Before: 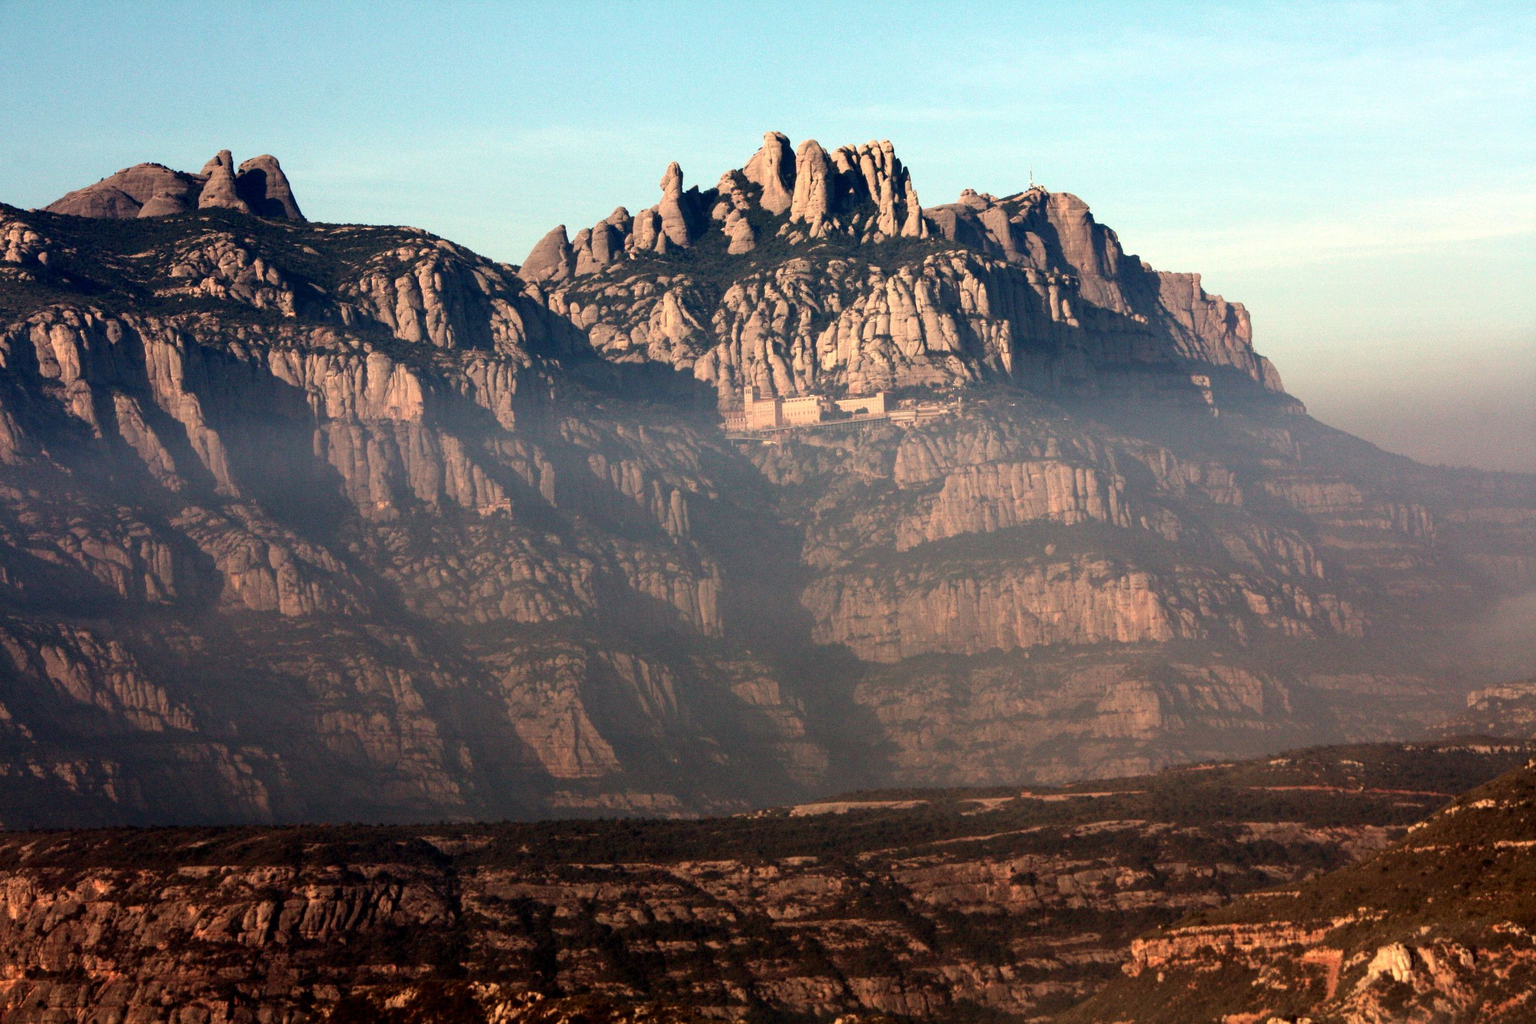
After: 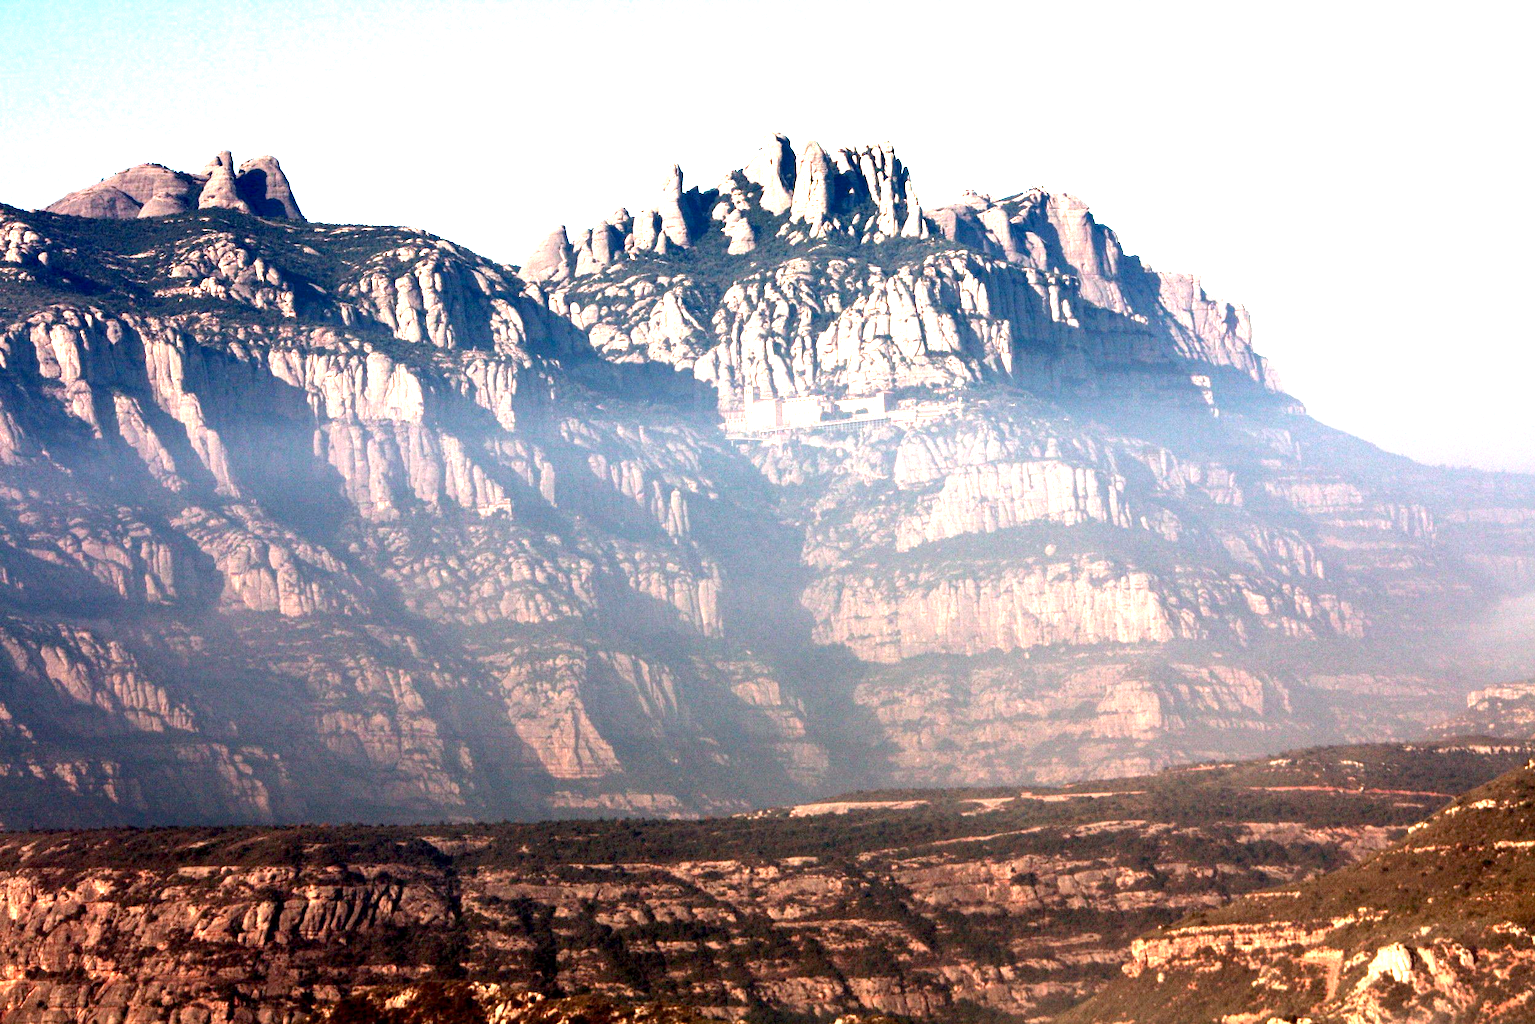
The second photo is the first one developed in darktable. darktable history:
color calibration: illuminant custom, x 0.368, y 0.373, temperature 4345.78 K, saturation algorithm version 1 (2020)
exposure: black level correction 0.001, exposure 1.805 EV, compensate highlight preservation false
